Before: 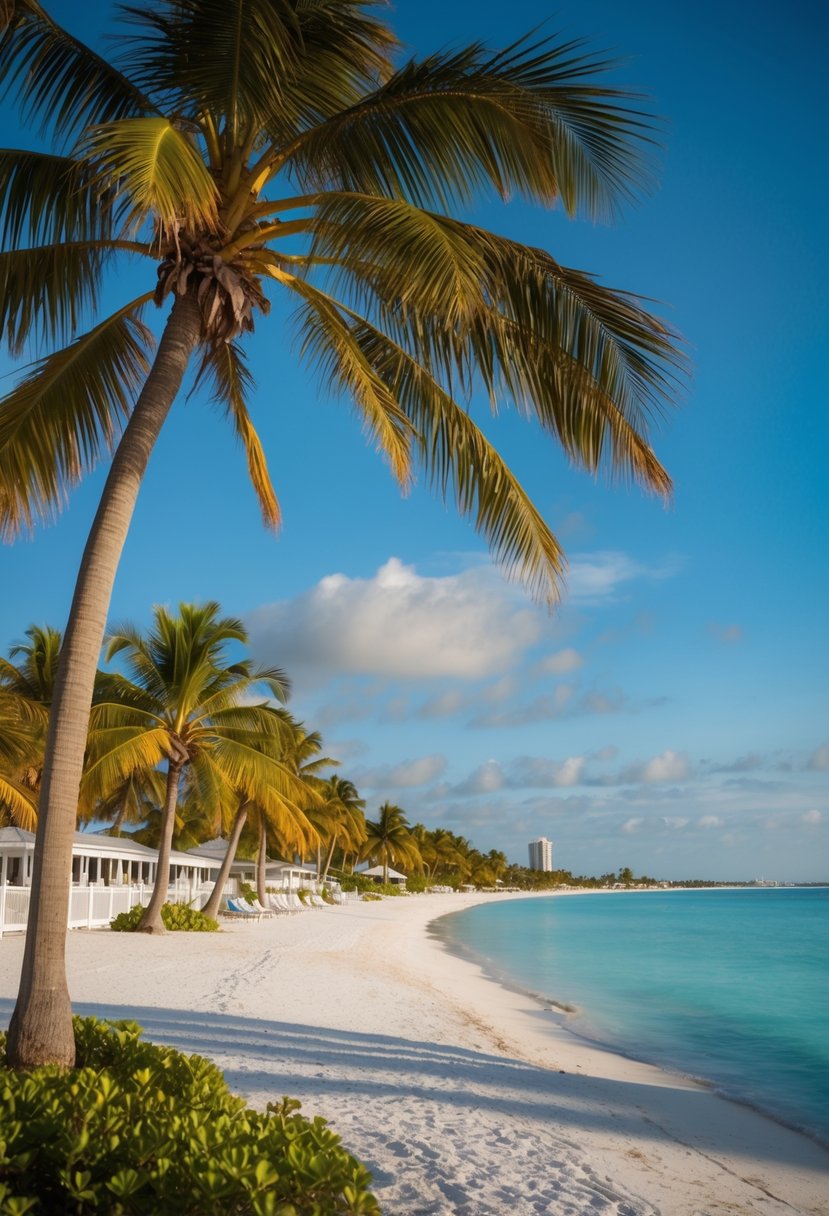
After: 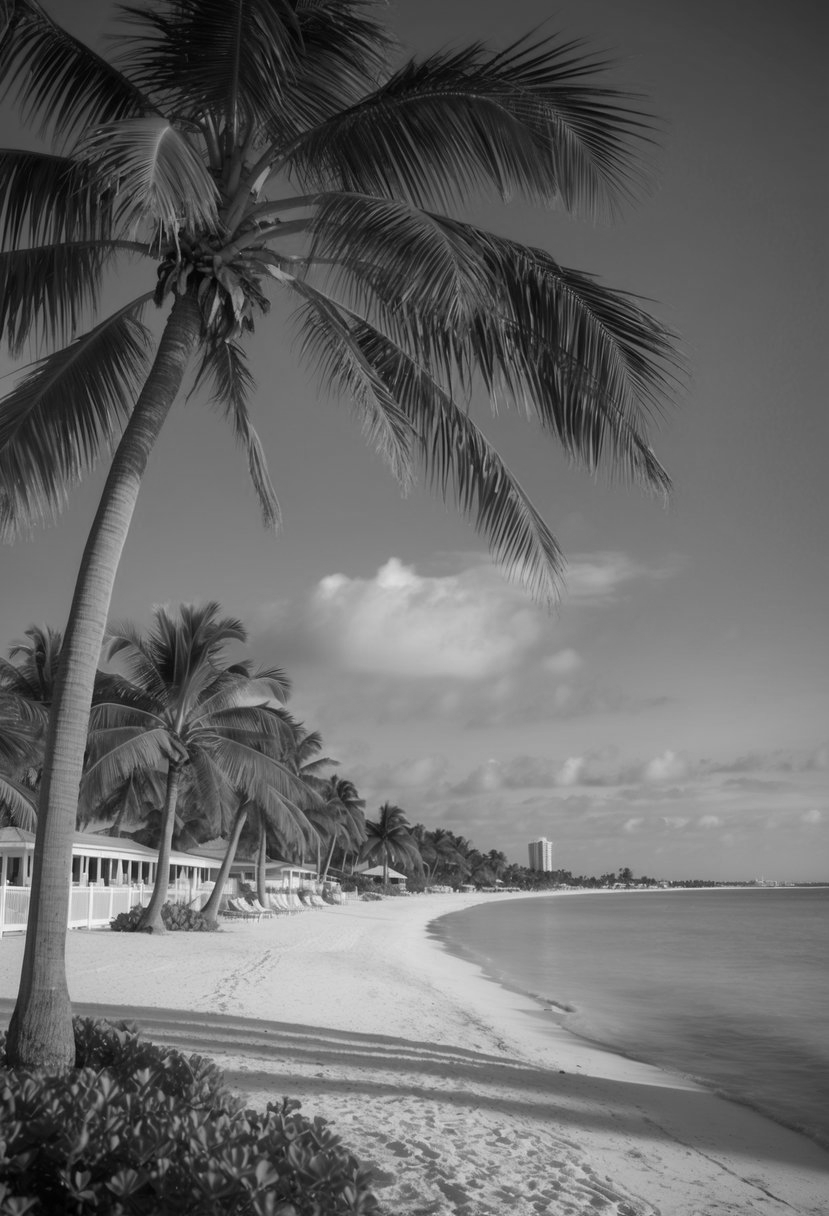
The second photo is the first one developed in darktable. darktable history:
monochrome: size 1
color zones: curves: ch0 [(0, 0.425) (0.143, 0.422) (0.286, 0.42) (0.429, 0.419) (0.571, 0.419) (0.714, 0.42) (0.857, 0.422) (1, 0.425)]
